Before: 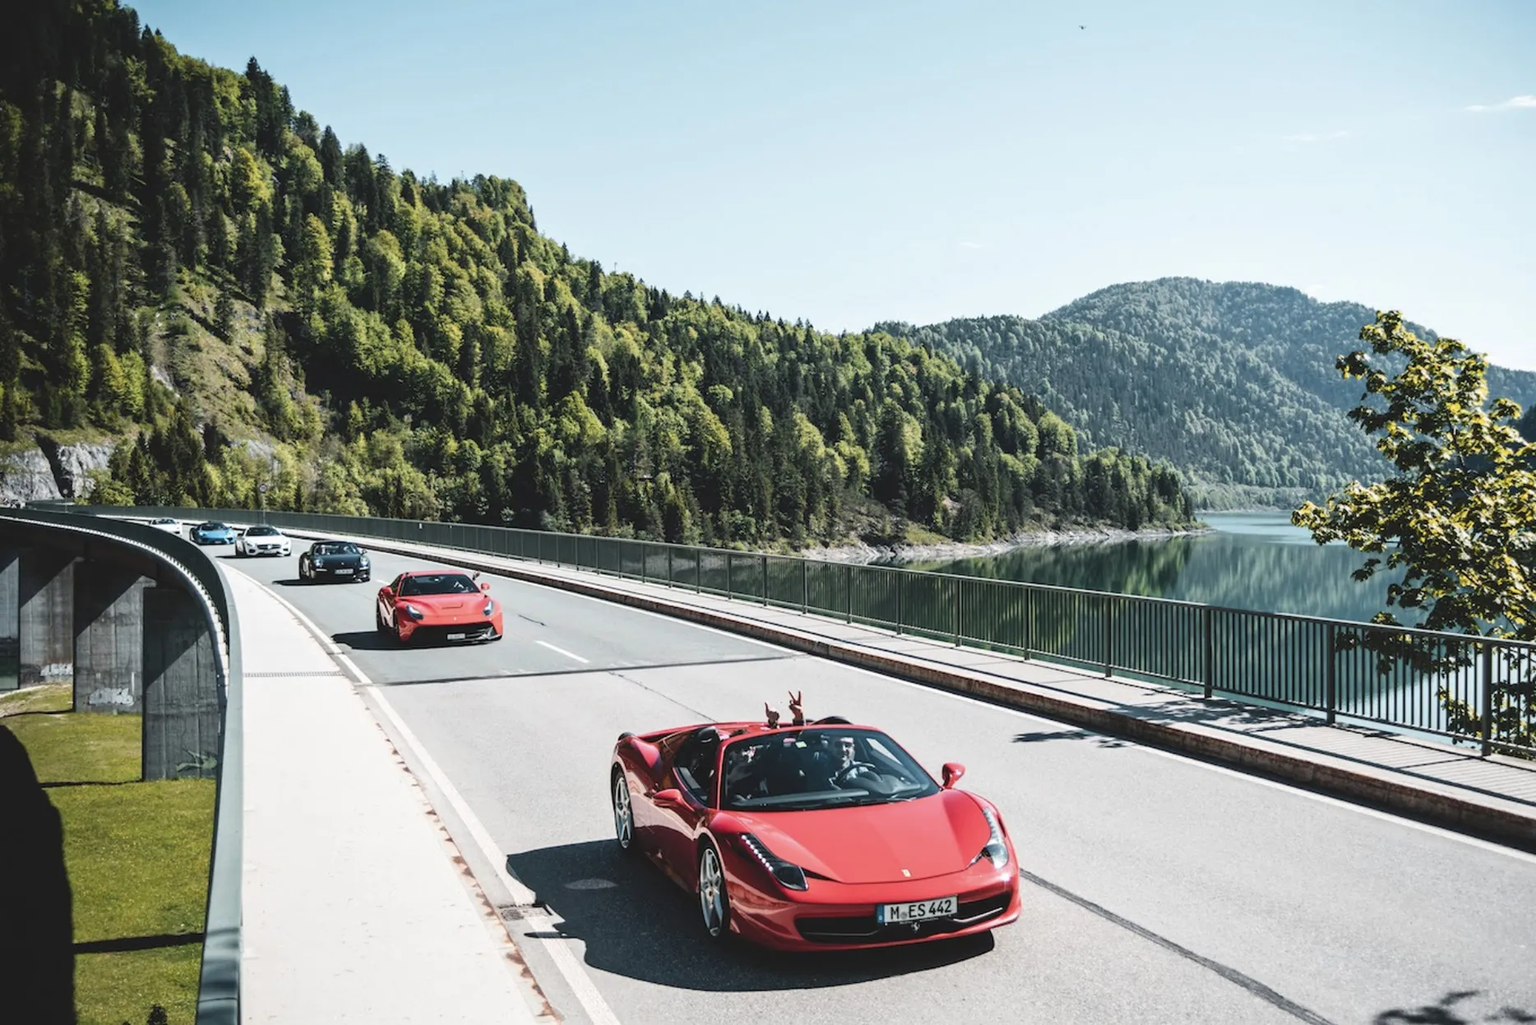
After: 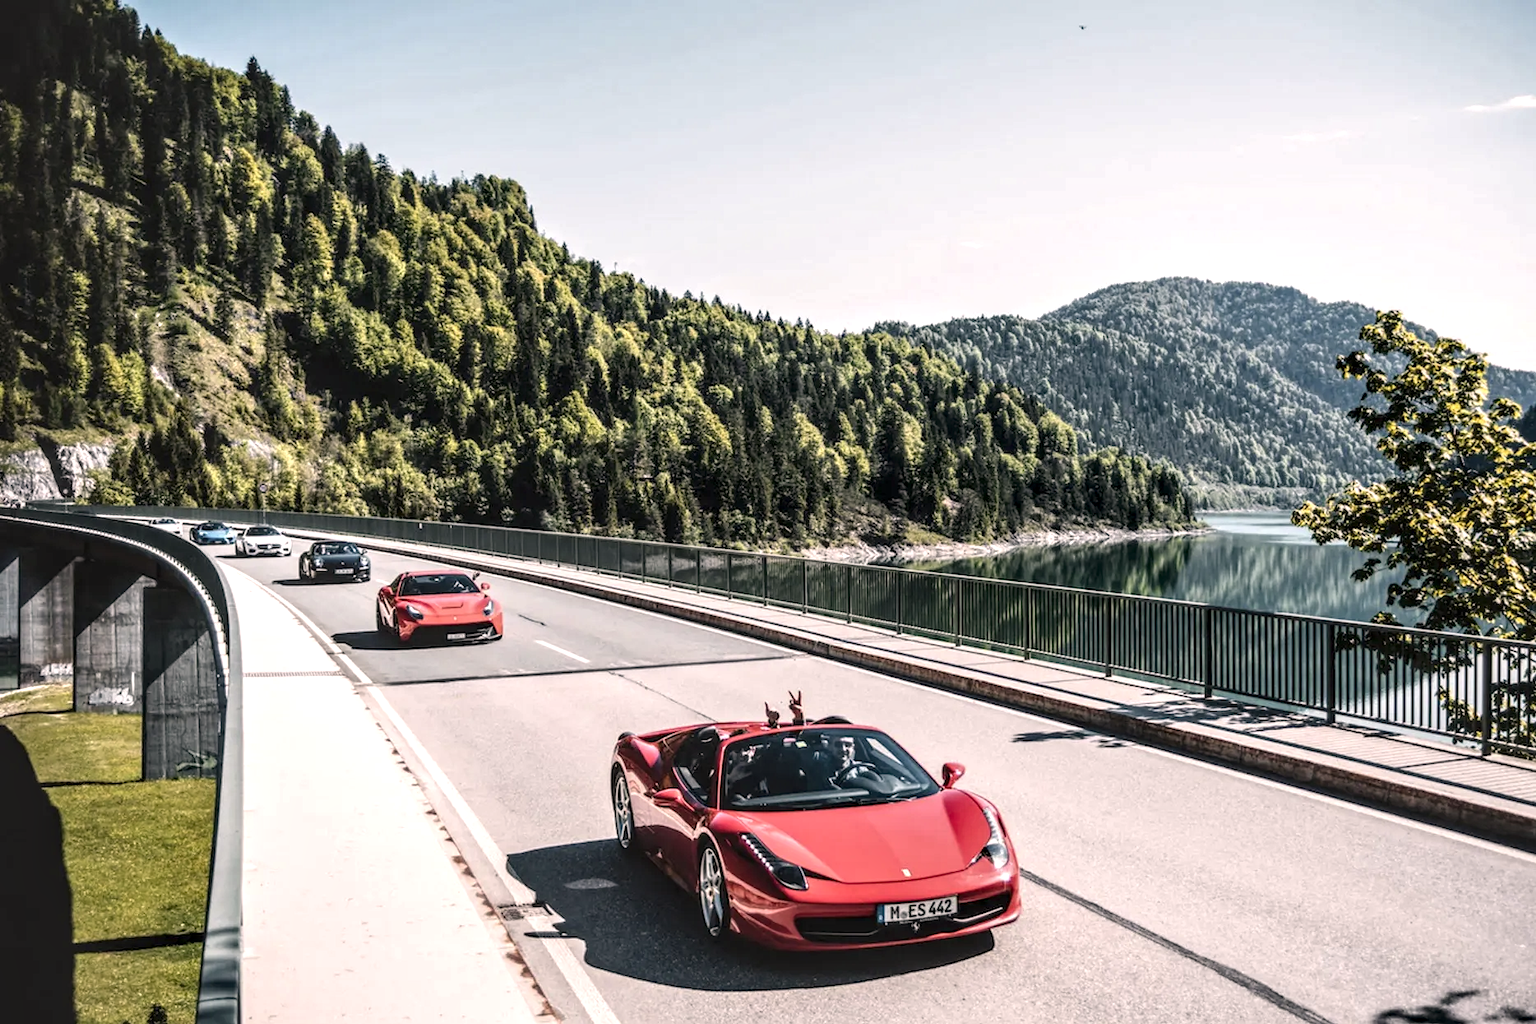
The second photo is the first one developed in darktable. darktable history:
local contrast: highlights 79%, shadows 56%, detail 175%, midtone range 0.428
color correction: highlights a* 7.34, highlights b* 4.37
